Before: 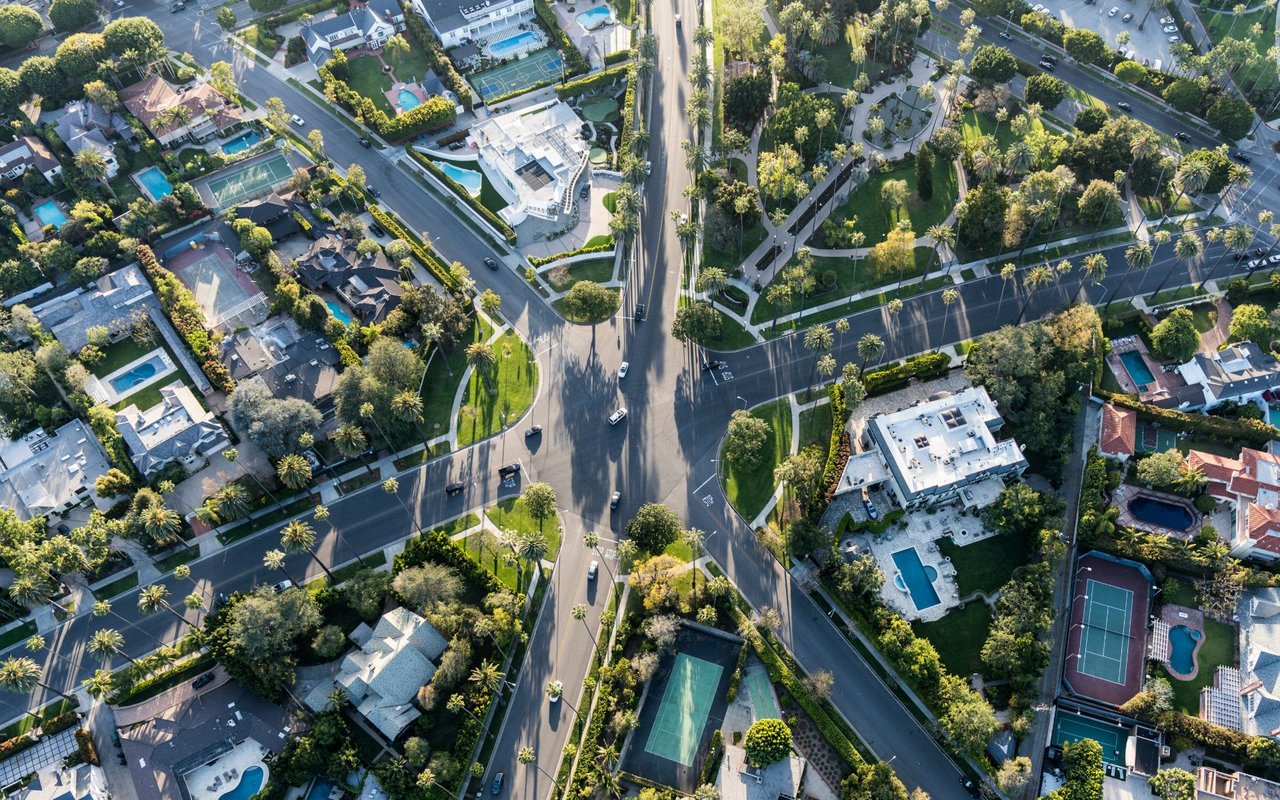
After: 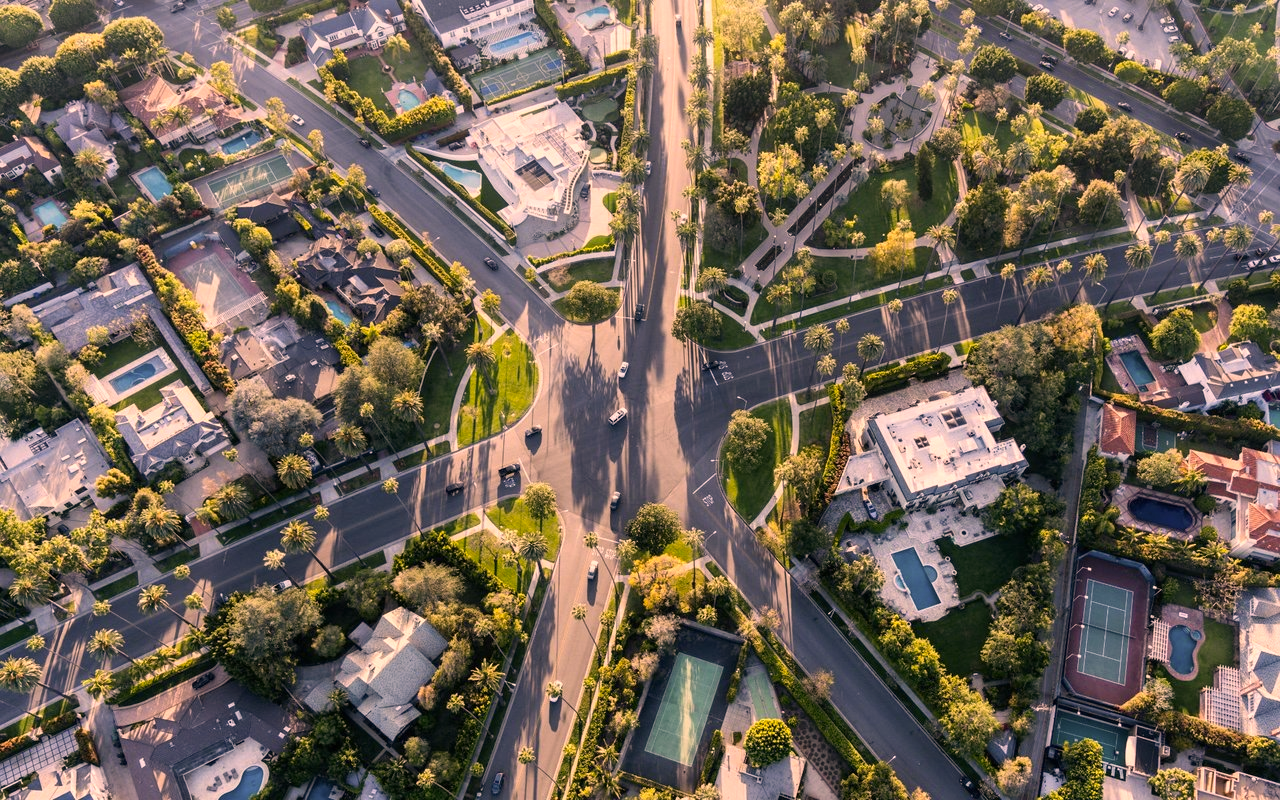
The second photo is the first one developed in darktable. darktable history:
exposure: exposure 0.026 EV, compensate exposure bias true, compensate highlight preservation false
color correction: highlights a* 21.18, highlights b* 19.26
